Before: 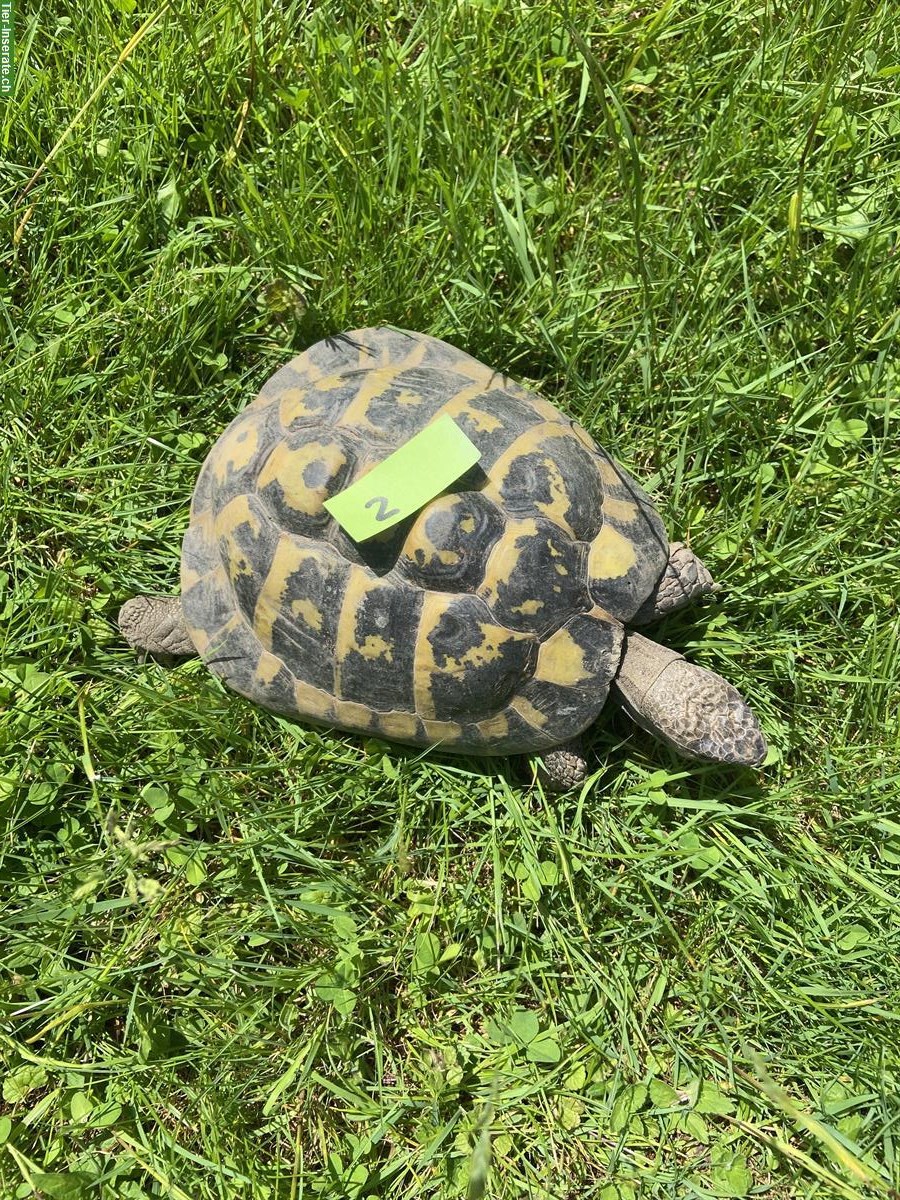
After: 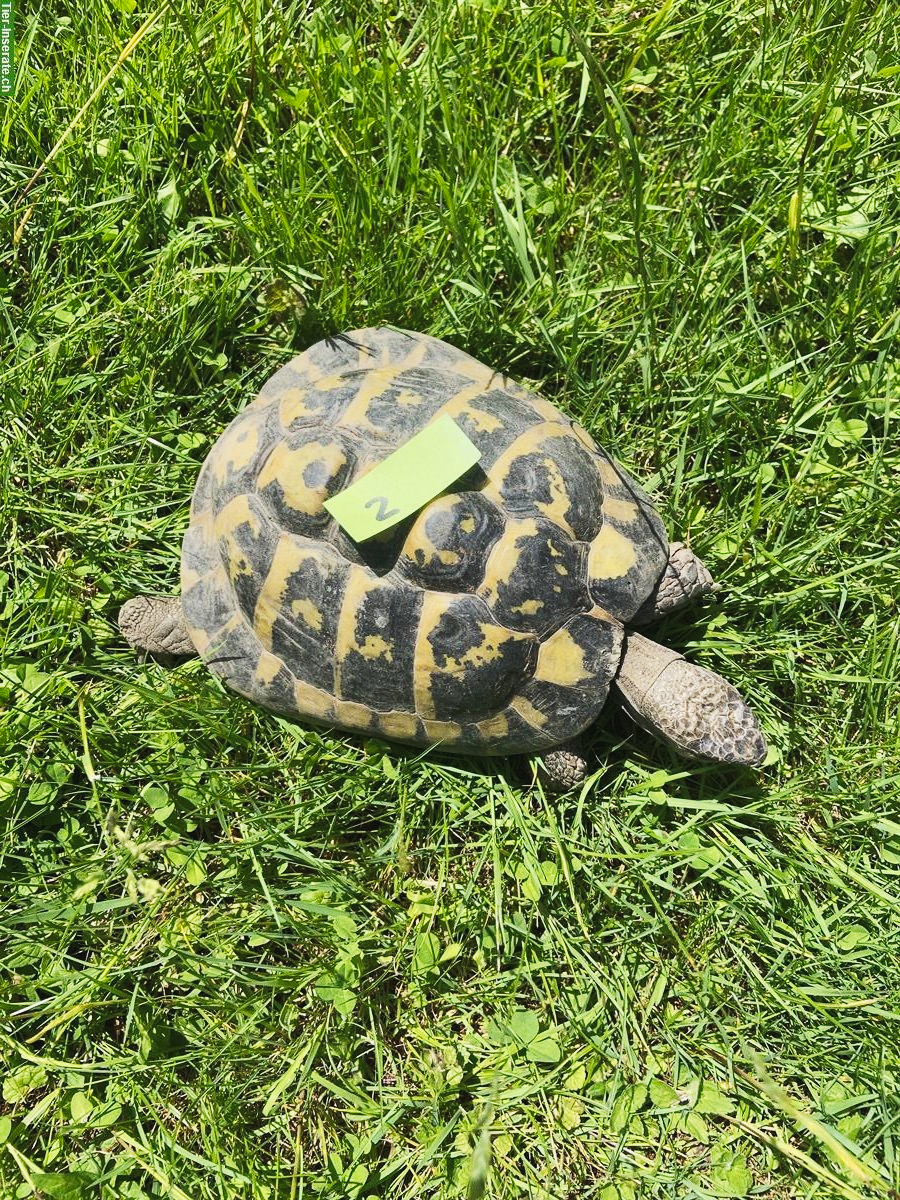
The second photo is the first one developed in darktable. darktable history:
tone curve: curves: ch0 [(0, 0.023) (0.217, 0.19) (0.754, 0.801) (1, 0.977)]; ch1 [(0, 0) (0.392, 0.398) (0.5, 0.5) (0.521, 0.528) (0.56, 0.577) (1, 1)]; ch2 [(0, 0) (0.5, 0.5) (0.579, 0.561) (0.65, 0.657) (1, 1)], preserve colors none
